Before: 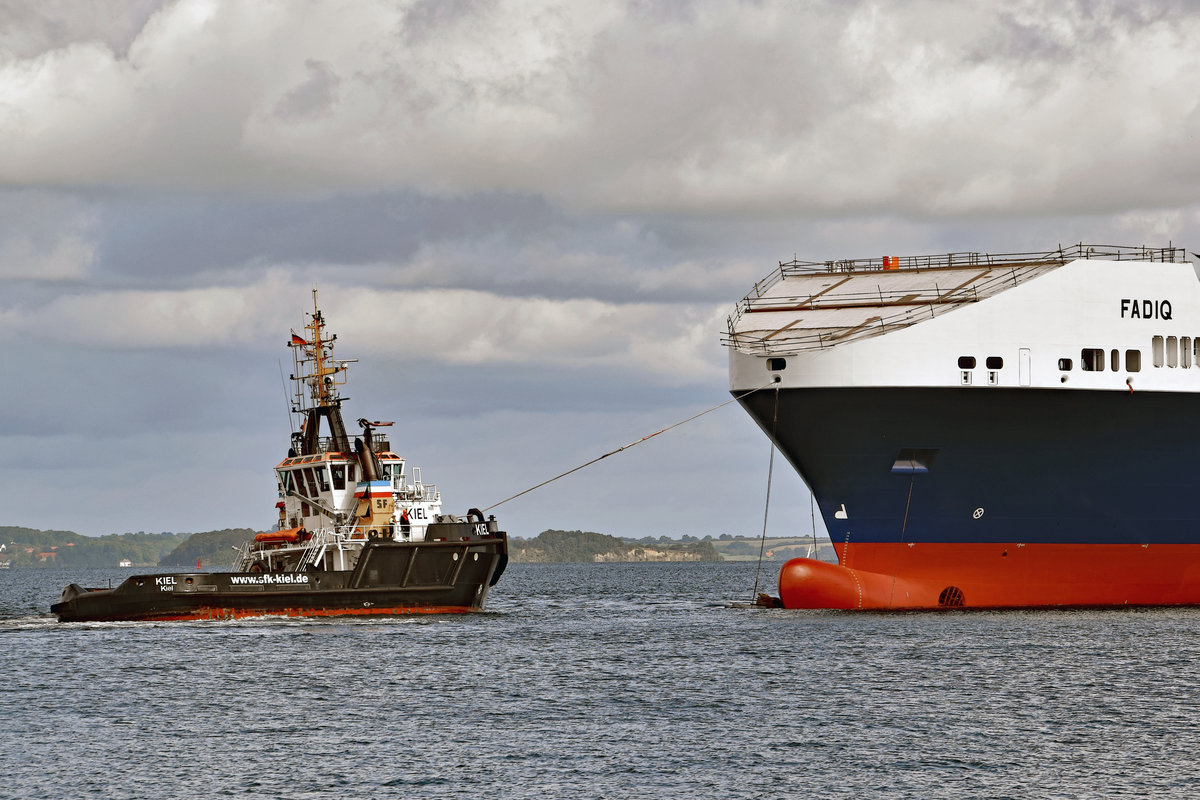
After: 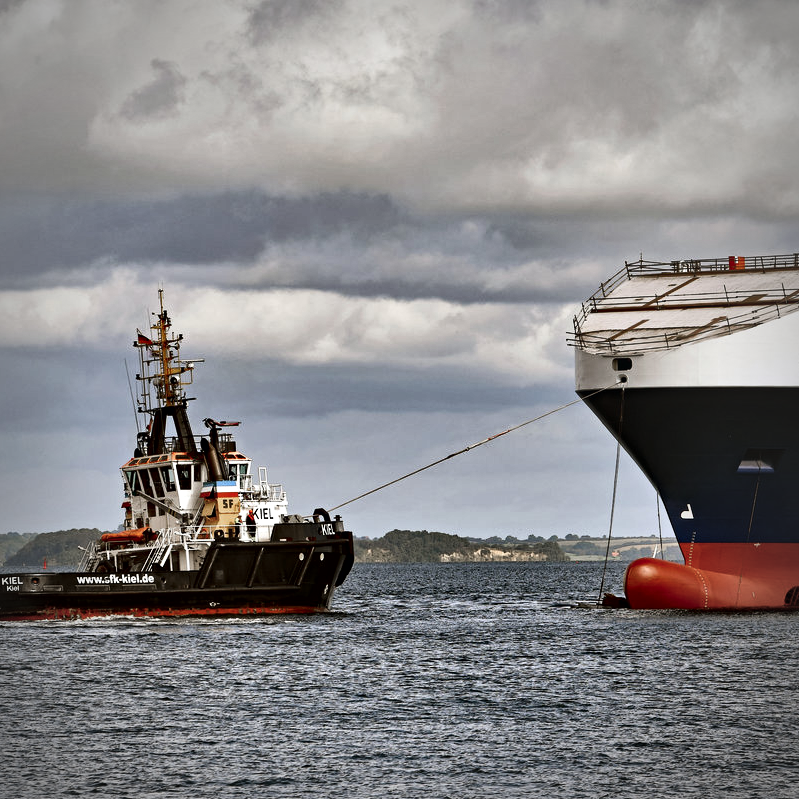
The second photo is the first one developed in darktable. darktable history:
exposure: black level correction -0.018, exposure -1.081 EV, compensate highlight preservation false
local contrast: mode bilateral grid, contrast 44, coarseness 69, detail 216%, midtone range 0.2
contrast brightness saturation: contrast 0.197, brightness 0.152, saturation 0.147
tone equalizer: -8 EV -0.384 EV, -7 EV -0.391 EV, -6 EV -0.335 EV, -5 EV -0.235 EV, -3 EV 0.247 EV, -2 EV 0.338 EV, -1 EV 0.382 EV, +0 EV 0.389 EV
color balance rgb: perceptual saturation grading › global saturation 0.534%, perceptual saturation grading › mid-tones 11.68%
crop and rotate: left 12.898%, right 20.447%
vignetting: automatic ratio true
